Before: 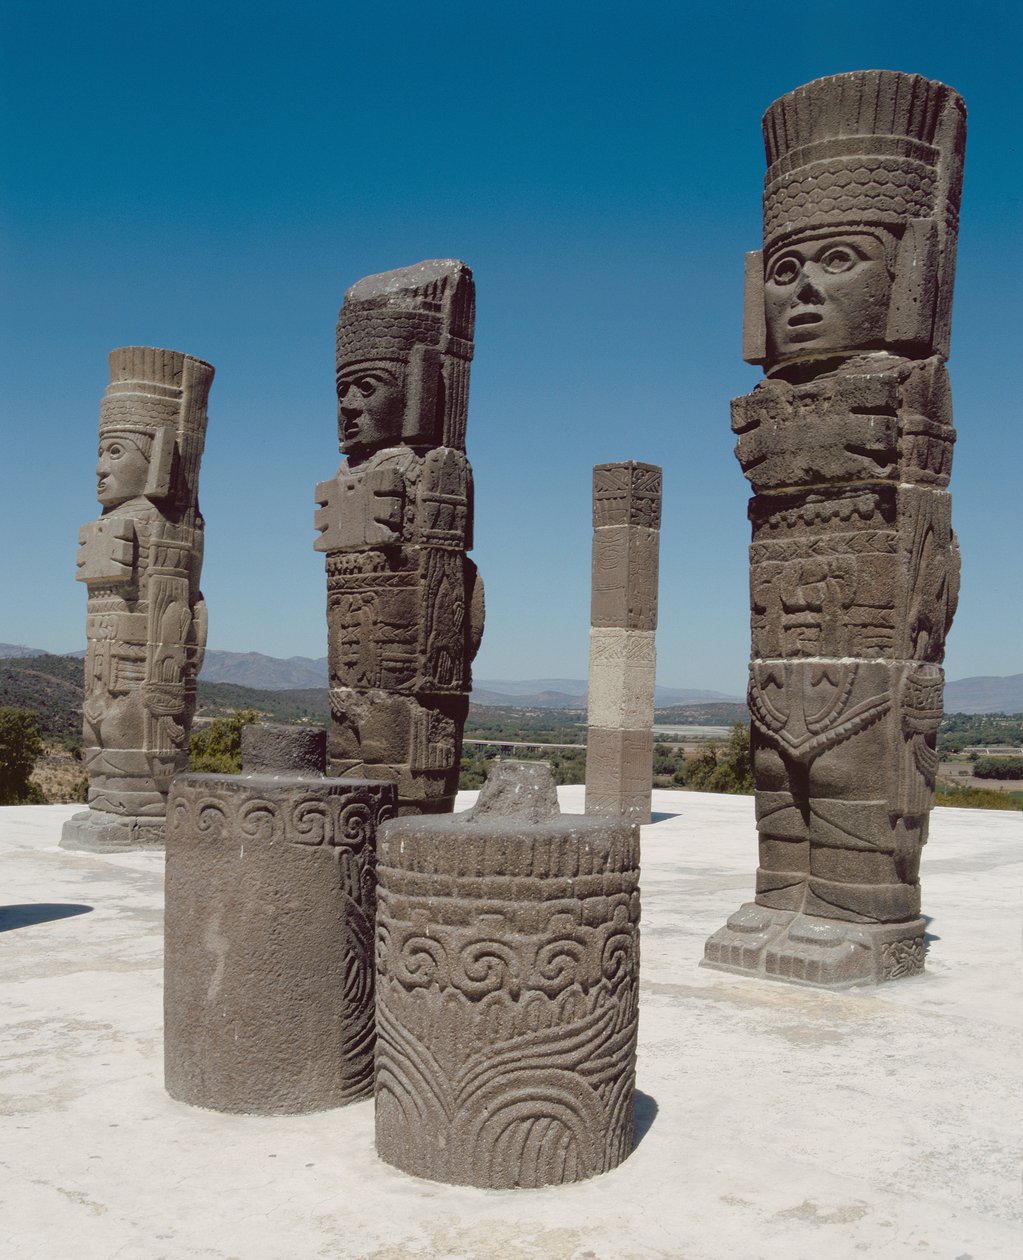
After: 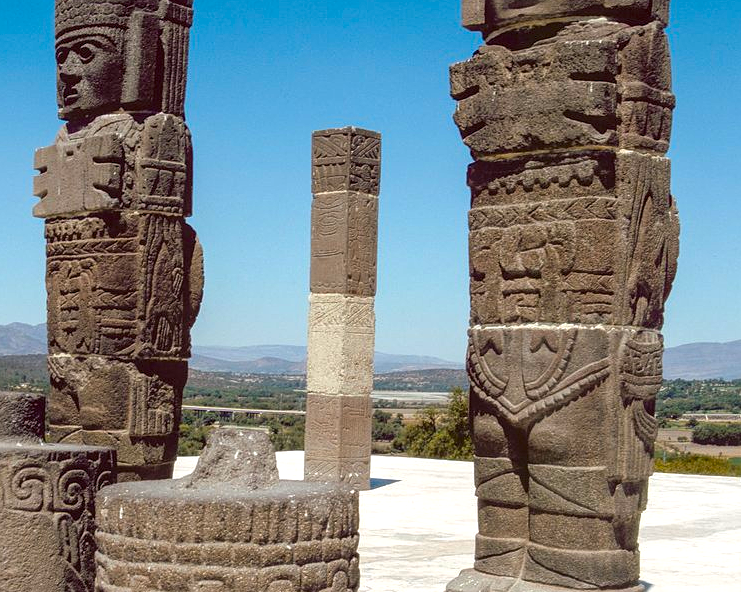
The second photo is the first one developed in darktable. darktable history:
color calibration: illuminant same as pipeline (D50), adaptation none (bypass), x 0.333, y 0.334, temperature 5007.15 K
color correction: highlights b* 0.048, saturation 1.13
exposure: exposure 0.49 EV, compensate highlight preservation false
crop and rotate: left 27.517%, top 26.567%, bottom 26.427%
color balance rgb: perceptual saturation grading › global saturation 19.541%, global vibrance 20%
sharpen: radius 1.298, amount 0.298, threshold 0.226
local contrast: detail 130%
